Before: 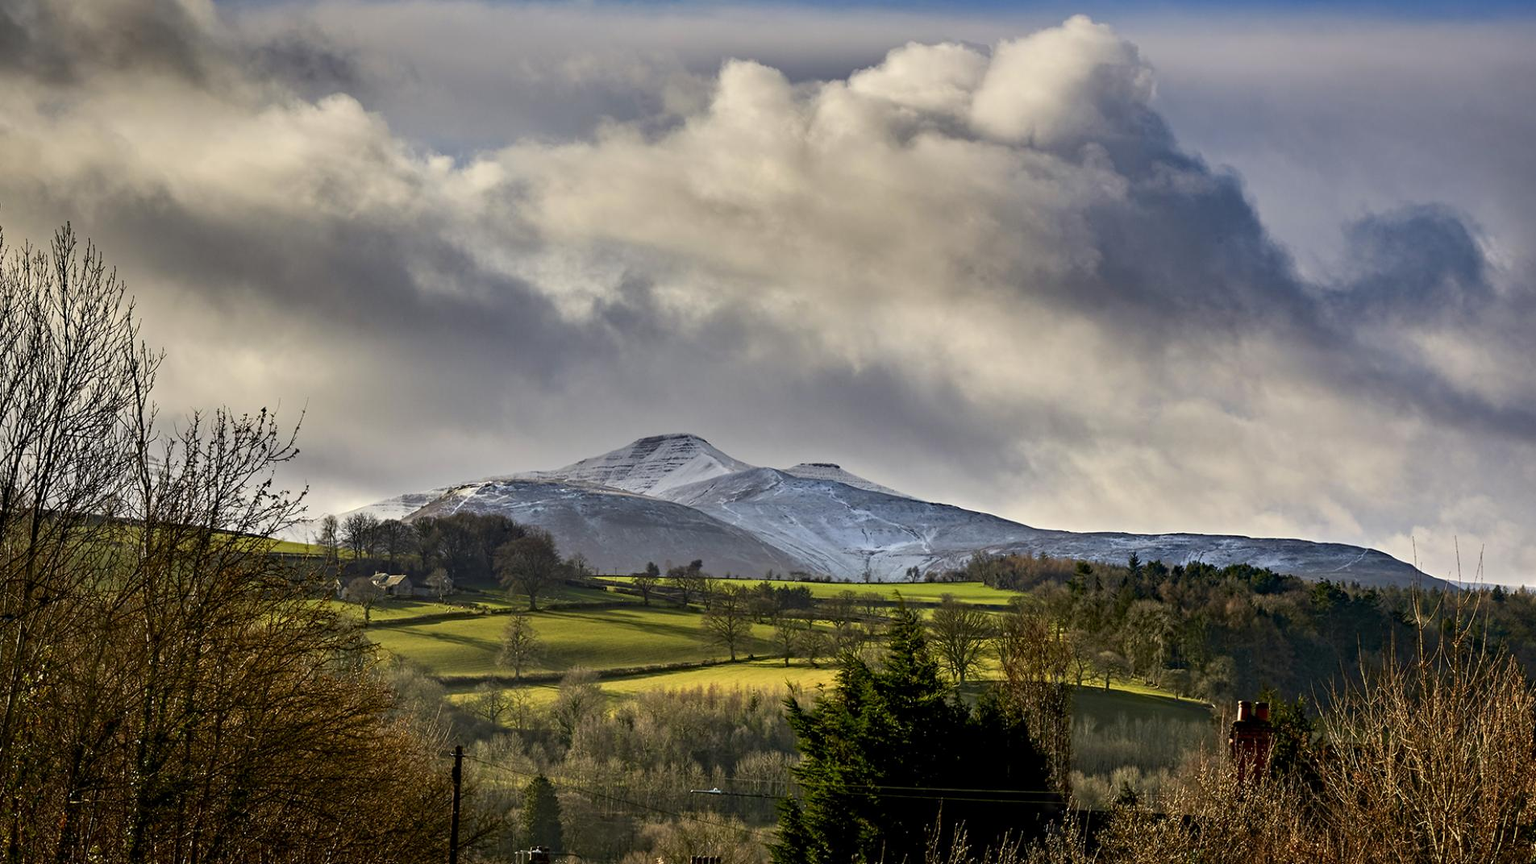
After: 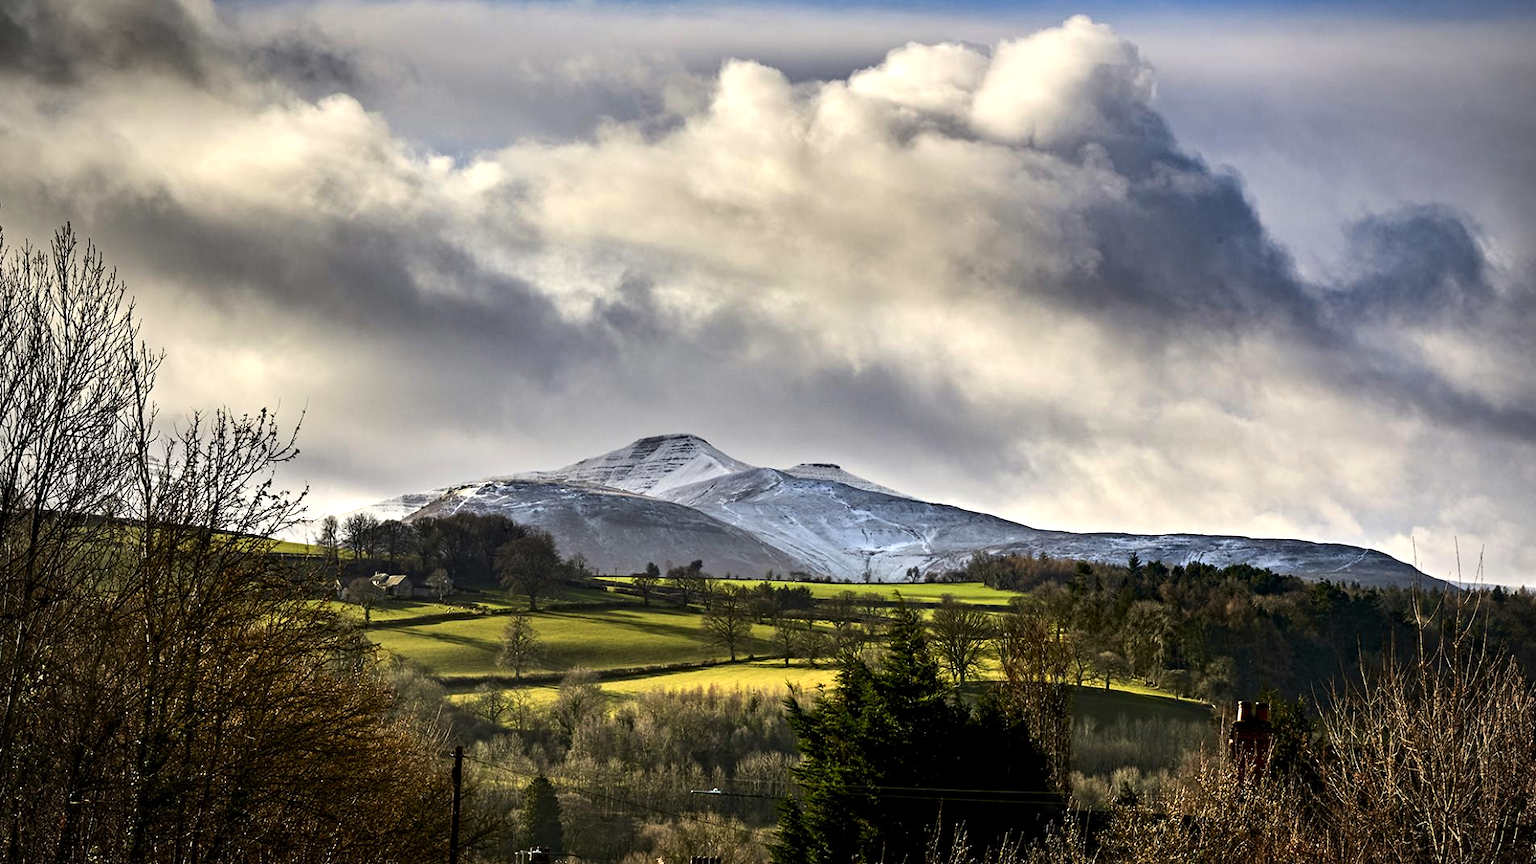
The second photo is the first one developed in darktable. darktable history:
vignetting: unbound false
tone equalizer: -8 EV -0.75 EV, -7 EV -0.7 EV, -6 EV -0.6 EV, -5 EV -0.4 EV, -3 EV 0.4 EV, -2 EV 0.6 EV, -1 EV 0.7 EV, +0 EV 0.75 EV, edges refinement/feathering 500, mask exposure compensation -1.57 EV, preserve details no
